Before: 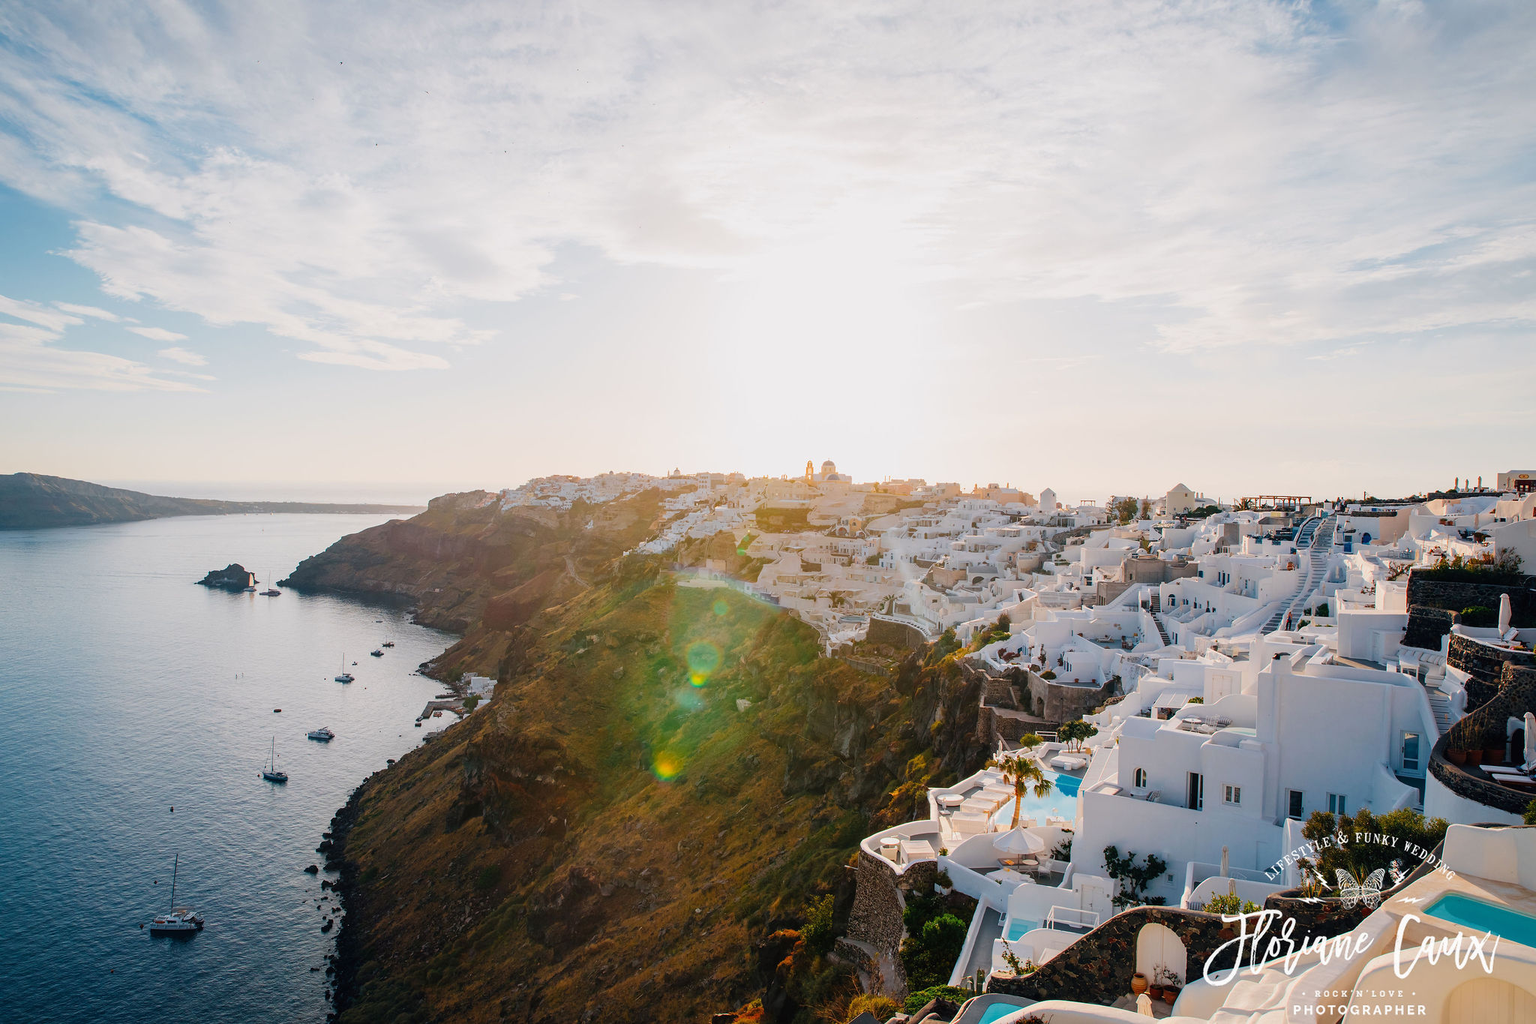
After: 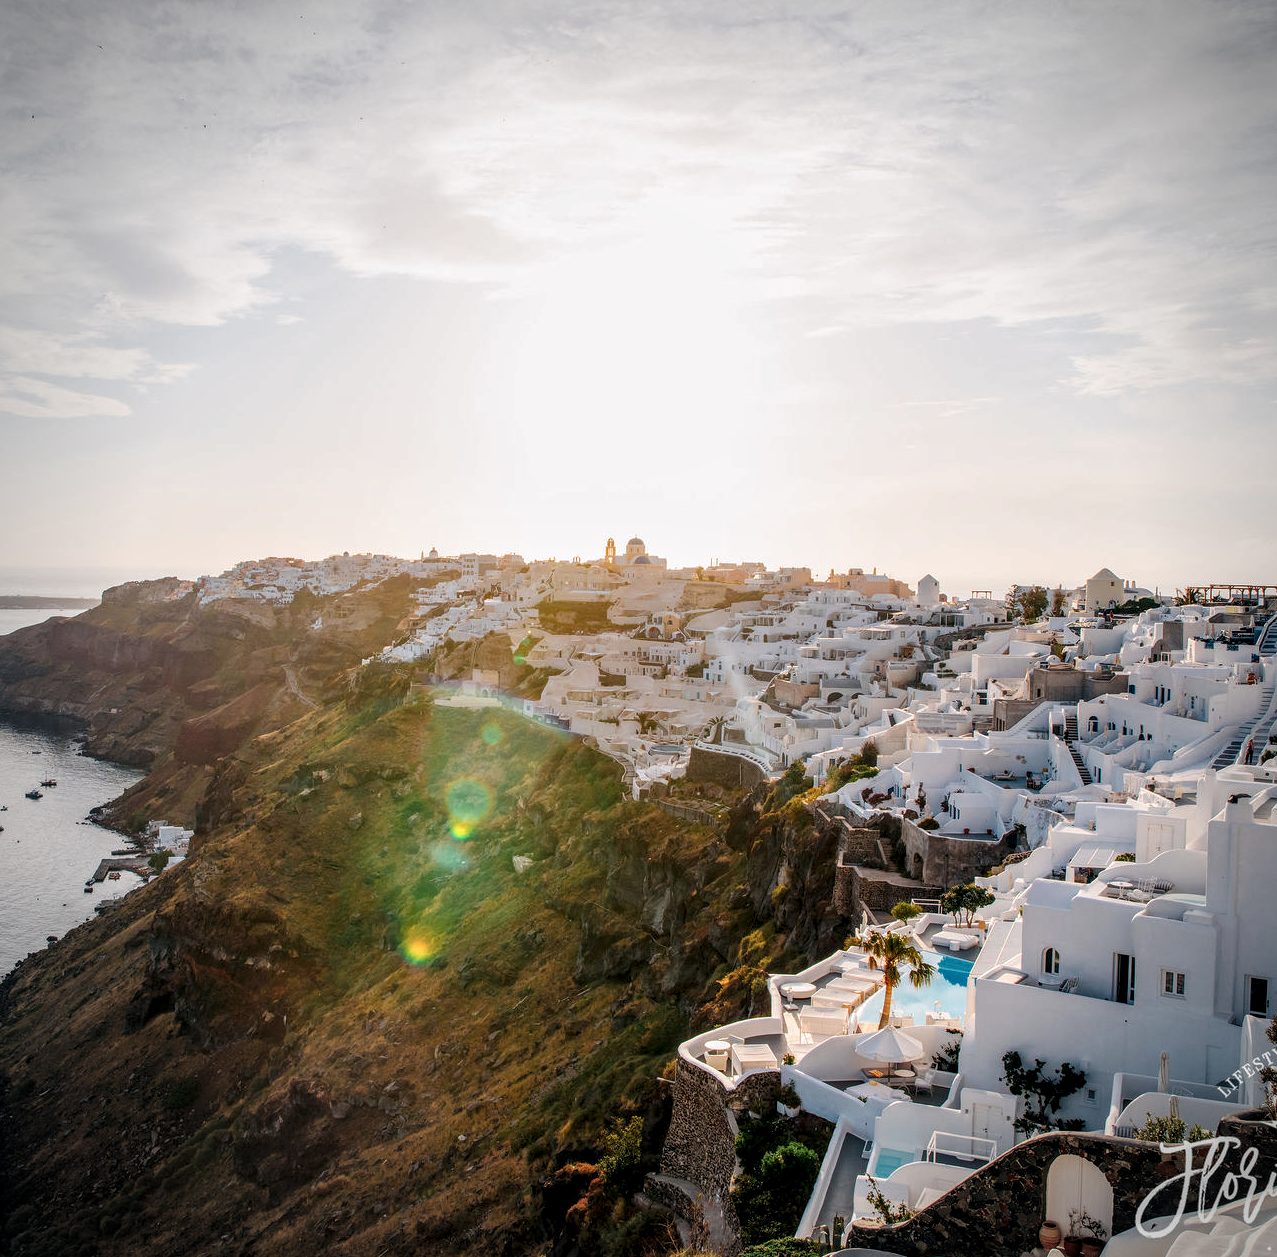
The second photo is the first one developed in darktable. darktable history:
vignetting: on, module defaults
crop and rotate: left 22.918%, top 5.629%, right 14.711%, bottom 2.247%
contrast brightness saturation: saturation -0.05
local contrast: detail 150%
